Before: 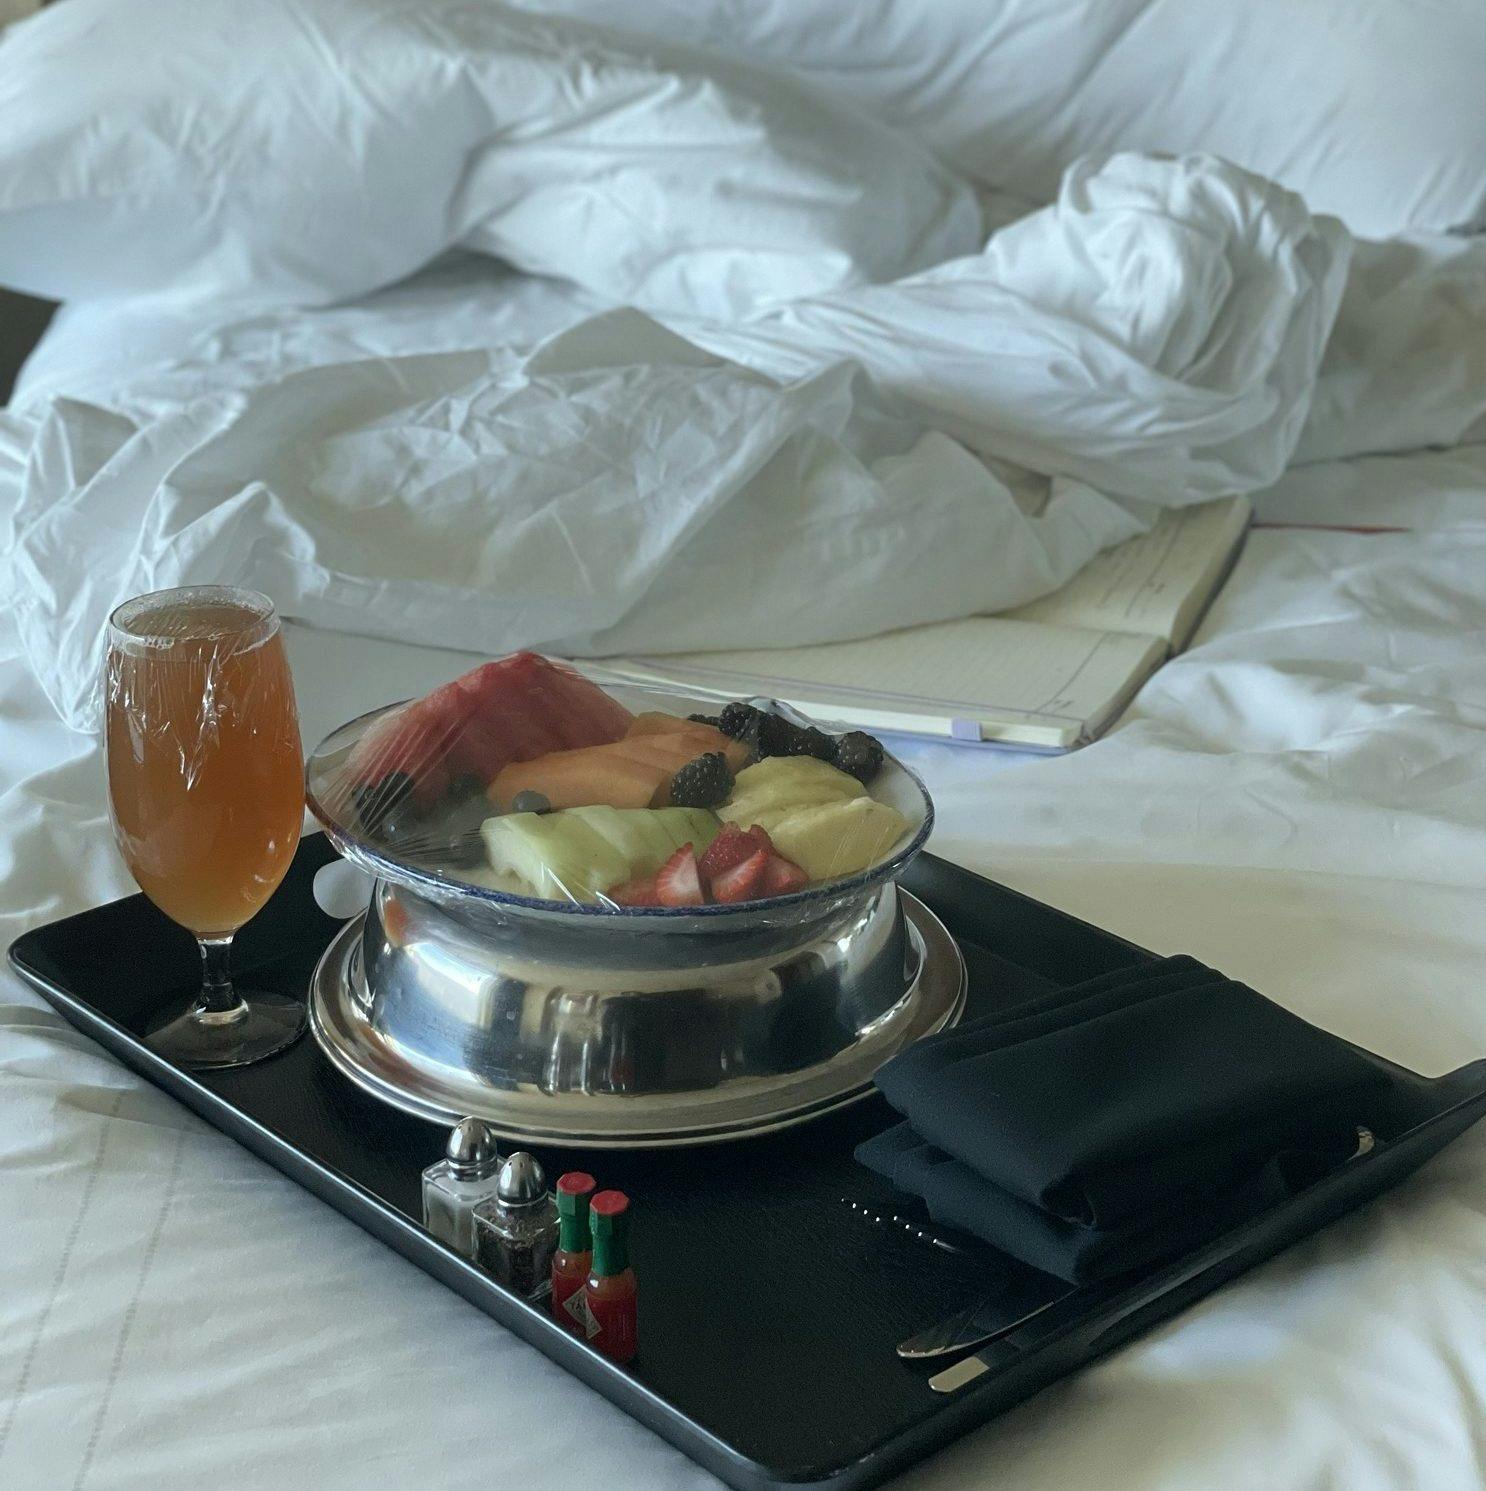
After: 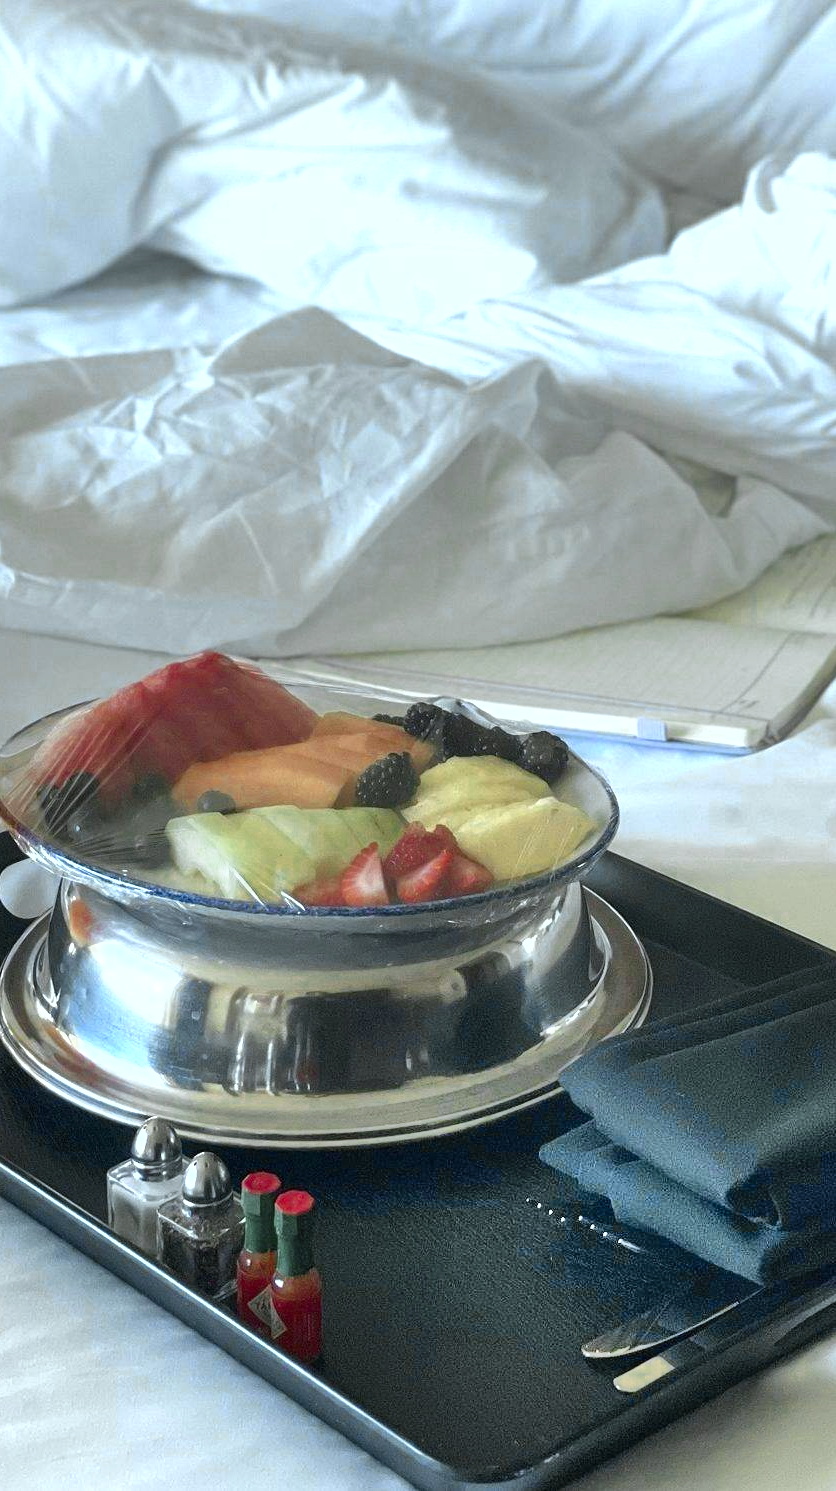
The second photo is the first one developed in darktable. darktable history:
exposure: black level correction 0, exposure 0.696 EV, compensate exposure bias true, compensate highlight preservation false
color zones: curves: ch0 [(0.004, 0.305) (0.261, 0.623) (0.389, 0.399) (0.708, 0.571) (0.947, 0.34)]; ch1 [(0.025, 0.645) (0.229, 0.584) (0.326, 0.551) (0.484, 0.262) (0.757, 0.643)]
color correction: highlights a* -0.082, highlights b* -5.12, shadows a* -0.136, shadows b* -0.121
crop: left 21.242%, right 22.446%
shadows and highlights: shadows 73.84, highlights -24.68, highlights color adjustment 39.89%, soften with gaussian
